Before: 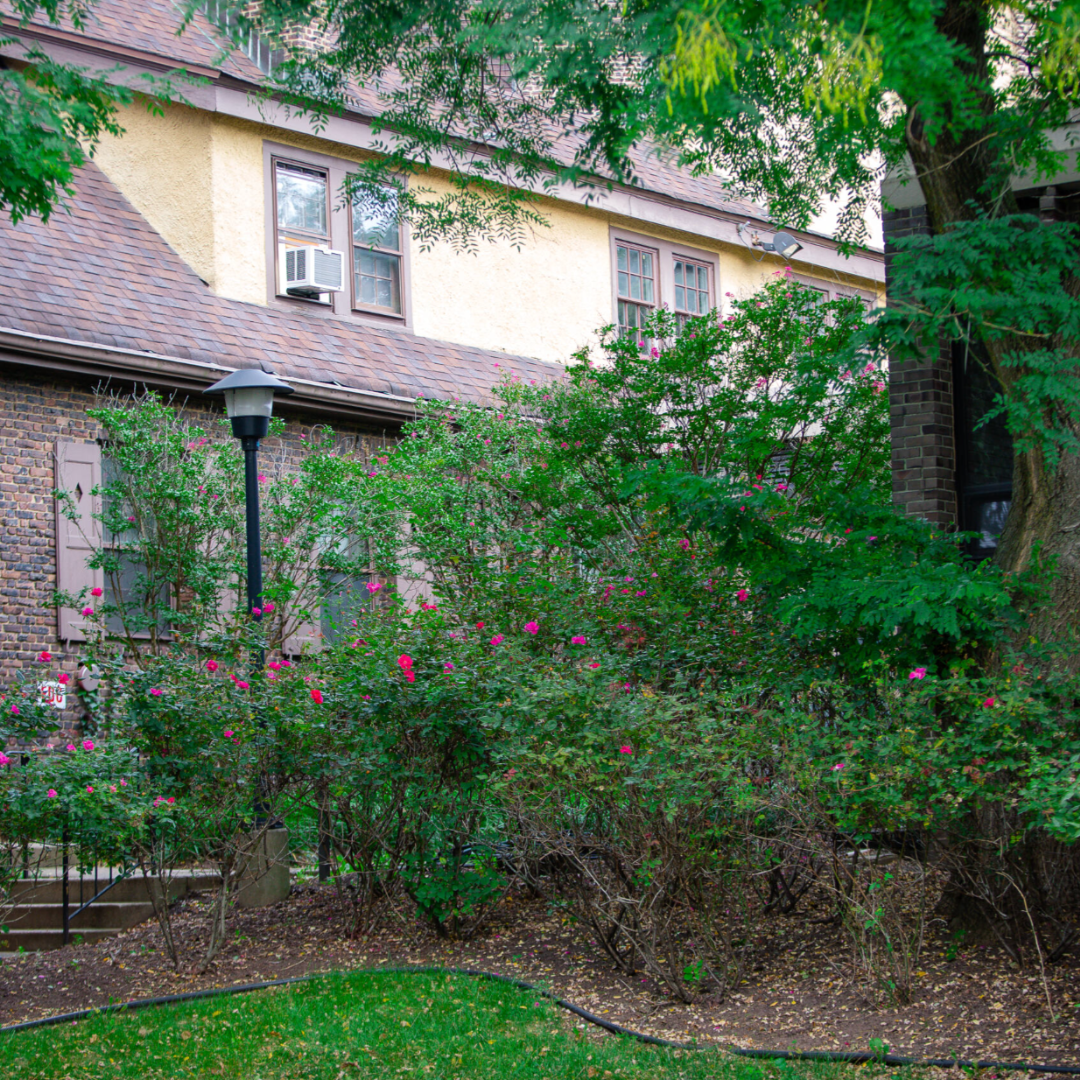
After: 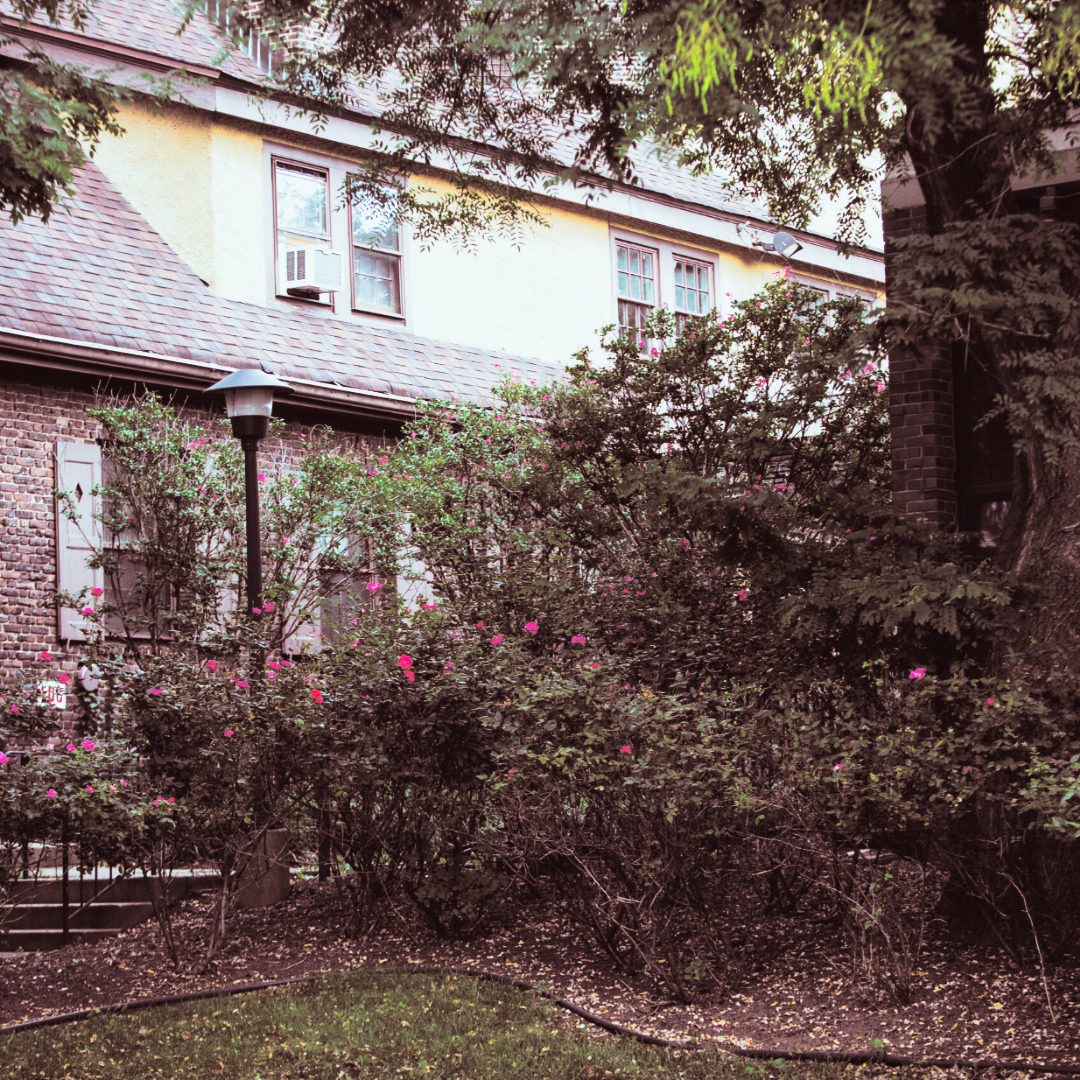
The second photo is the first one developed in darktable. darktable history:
tone curve: curves: ch0 [(0, 0.031) (0.145, 0.106) (0.319, 0.269) (0.495, 0.544) (0.707, 0.833) (0.859, 0.931) (1, 0.967)]; ch1 [(0, 0) (0.279, 0.218) (0.424, 0.411) (0.495, 0.504) (0.538, 0.55) (0.578, 0.595) (0.707, 0.778) (1, 1)]; ch2 [(0, 0) (0.125, 0.089) (0.353, 0.329) (0.436, 0.432) (0.552, 0.554) (0.615, 0.674) (1, 1)], color space Lab, independent channels, preserve colors none
split-toning: shadows › saturation 0.3, highlights › hue 180°, highlights › saturation 0.3, compress 0%
